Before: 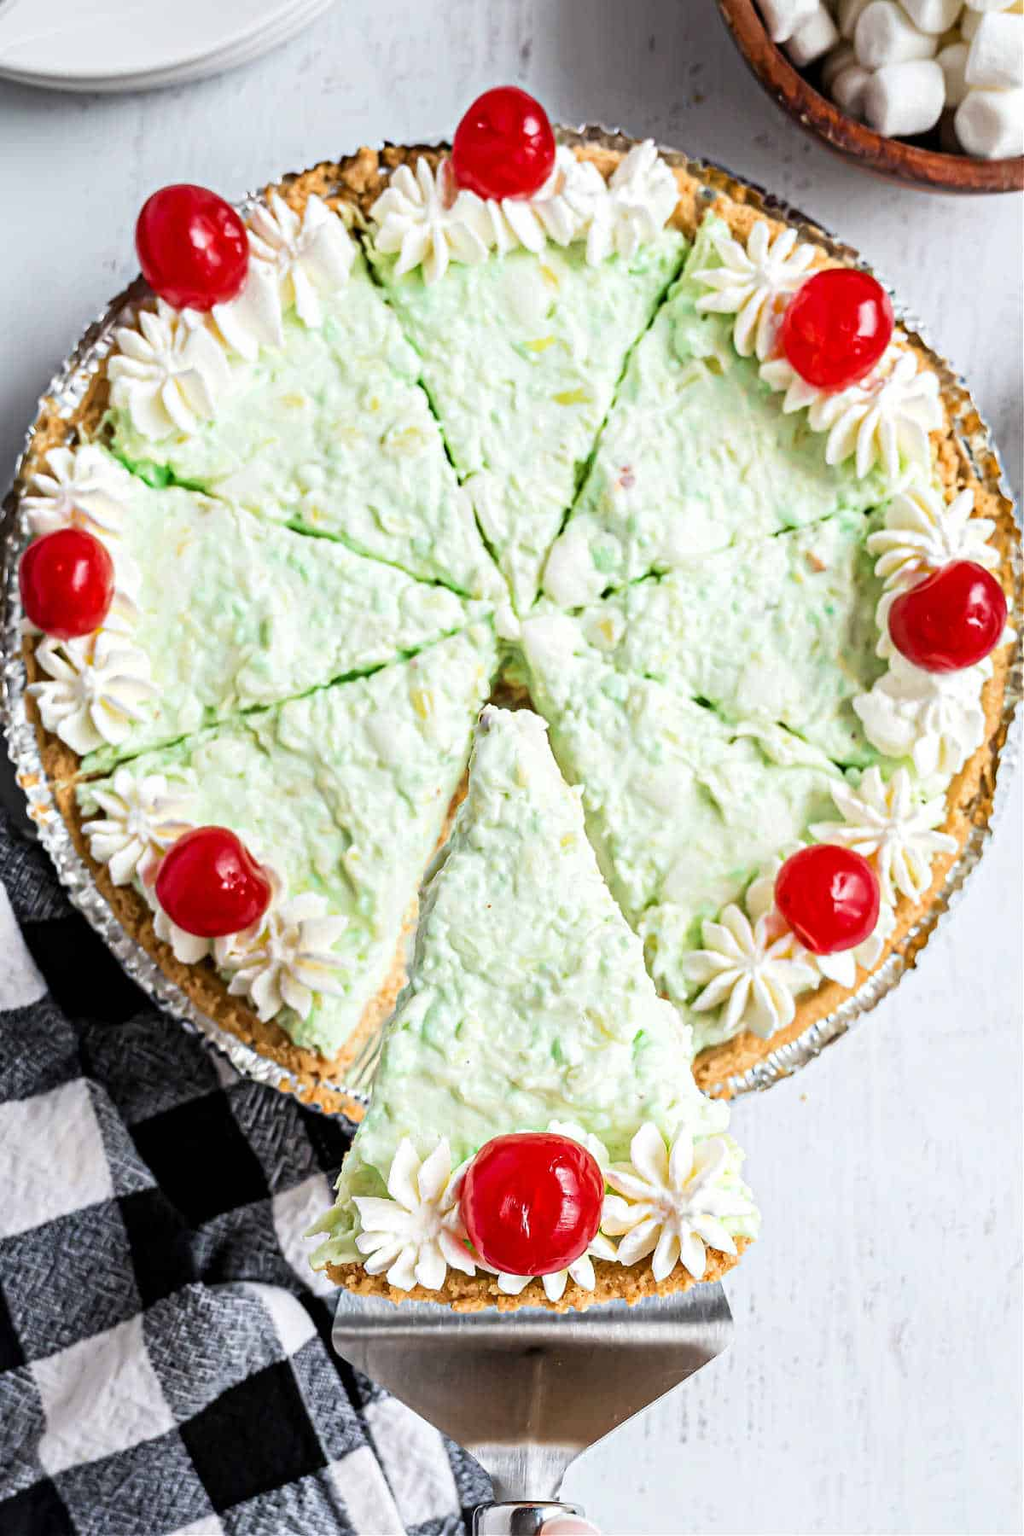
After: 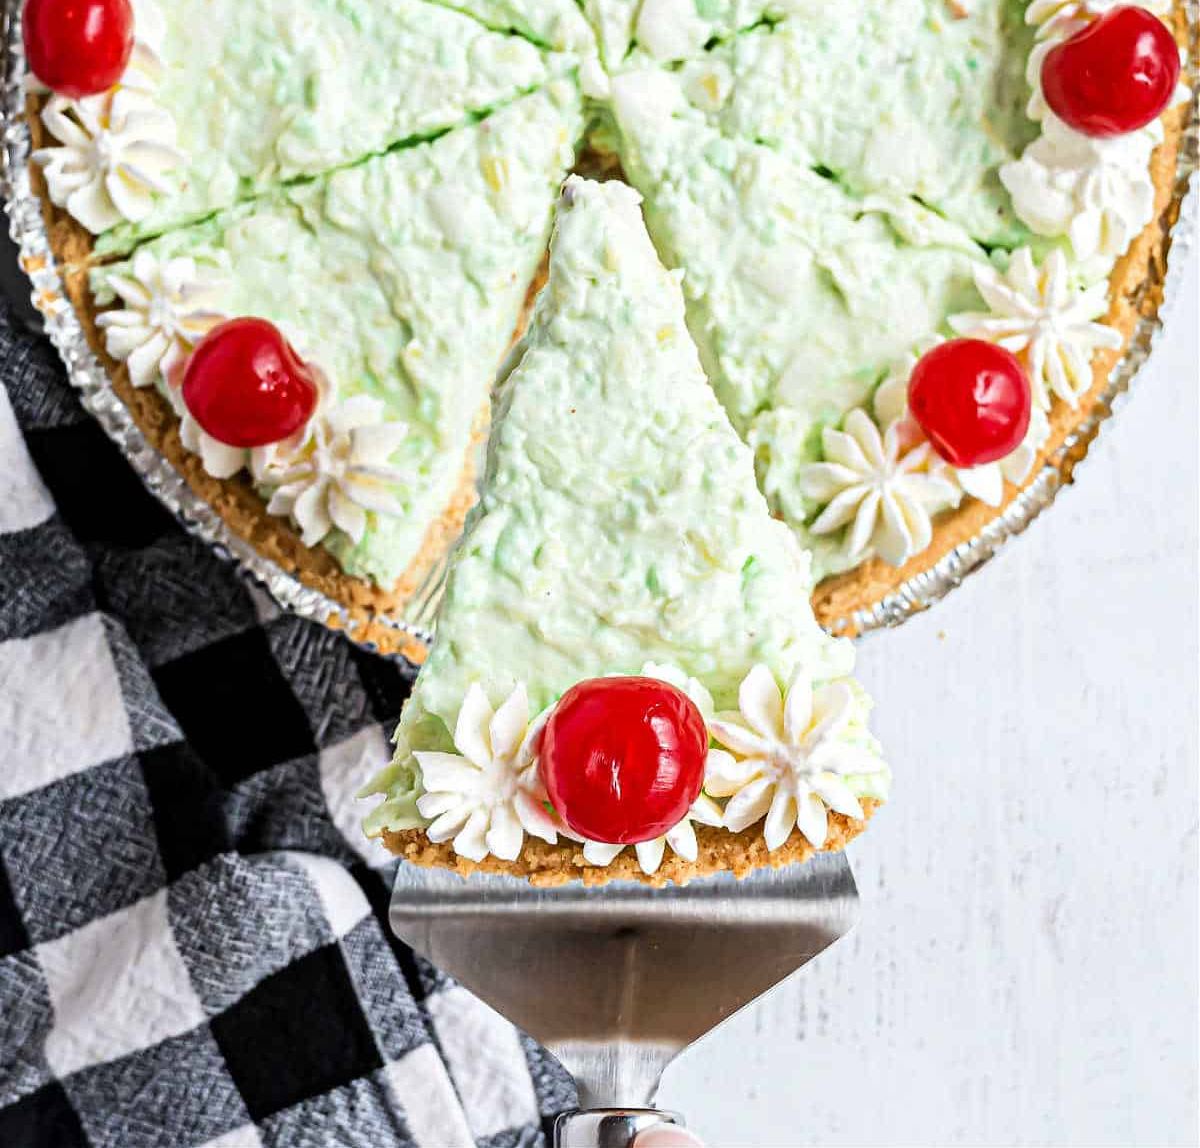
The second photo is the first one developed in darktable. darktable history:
crop and rotate: top 36.173%
